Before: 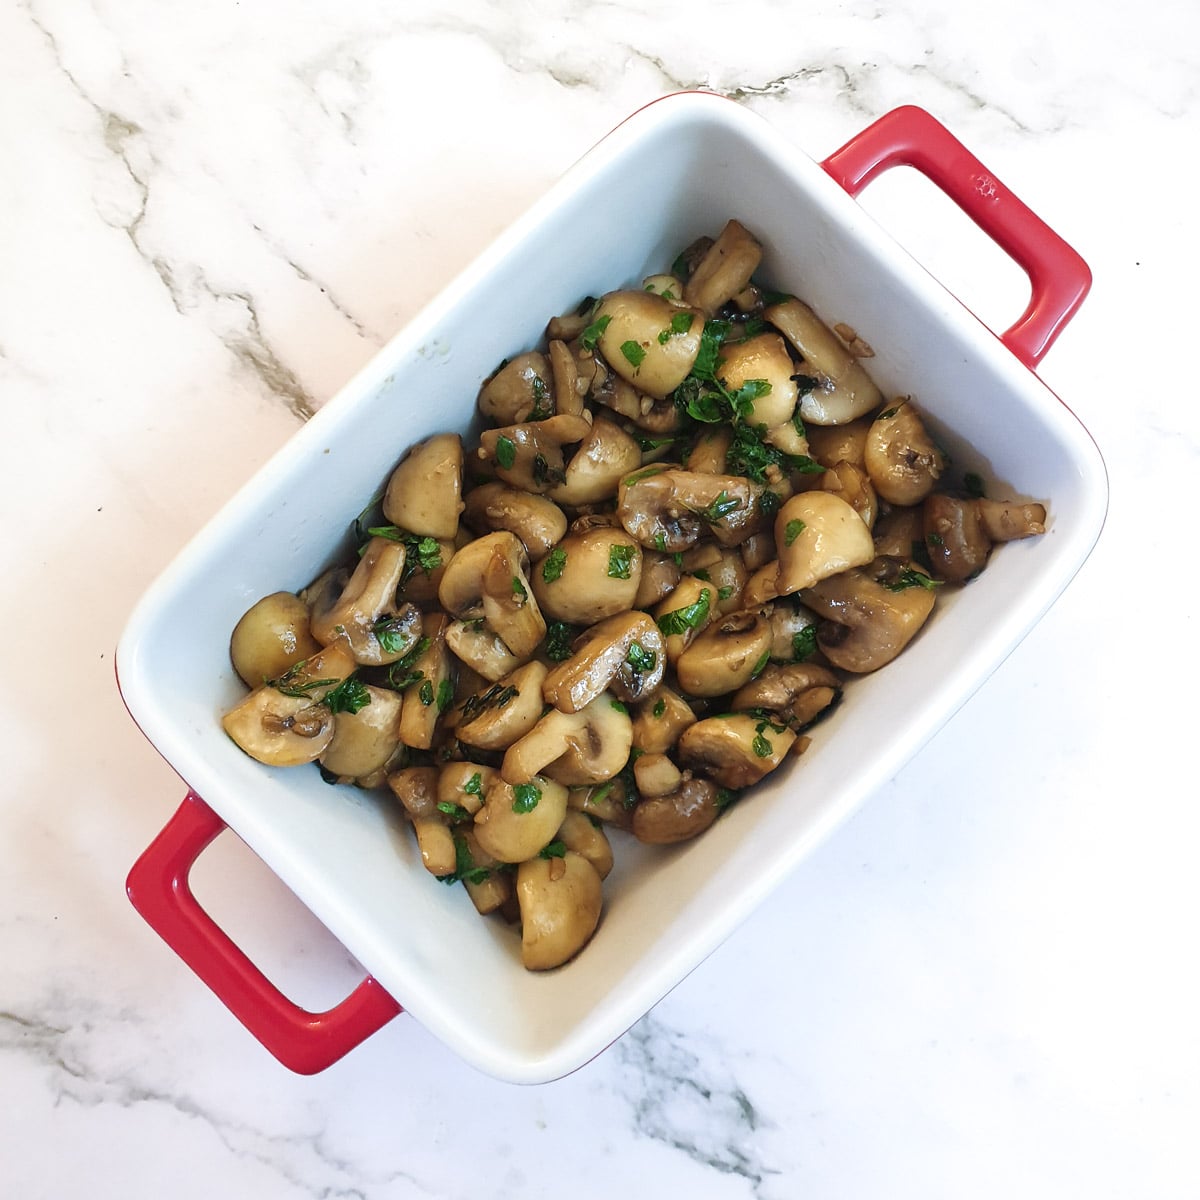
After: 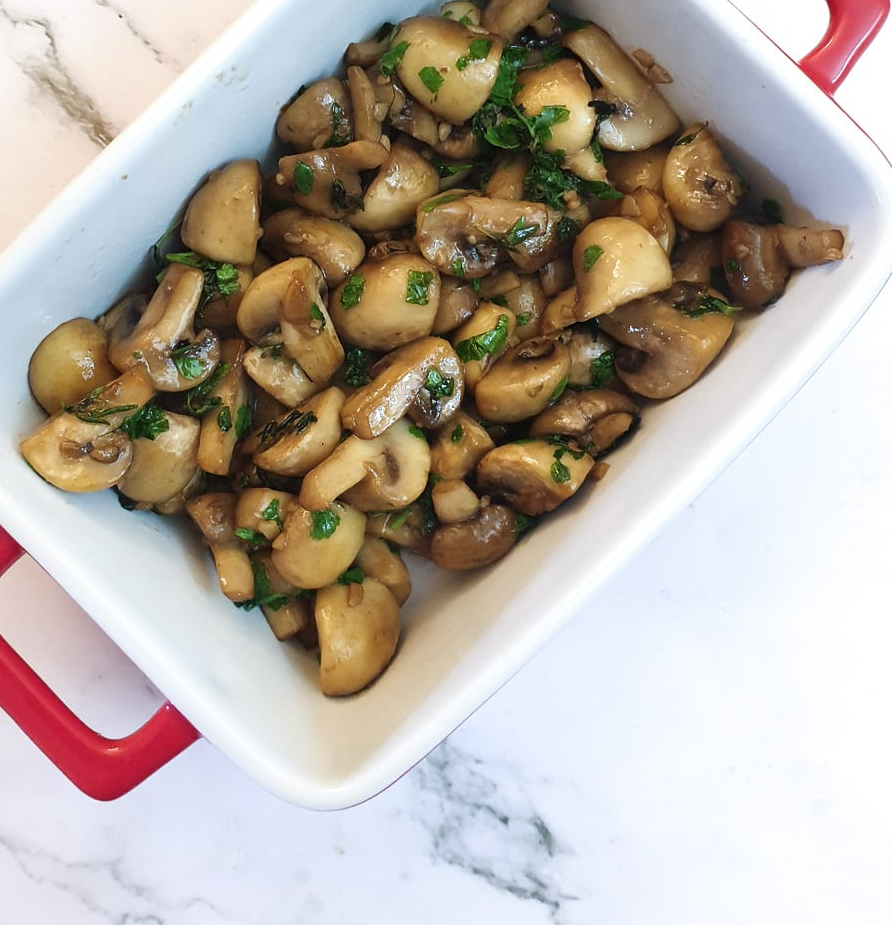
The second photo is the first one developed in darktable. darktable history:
crop: left 16.852%, top 22.843%, right 8.81%
